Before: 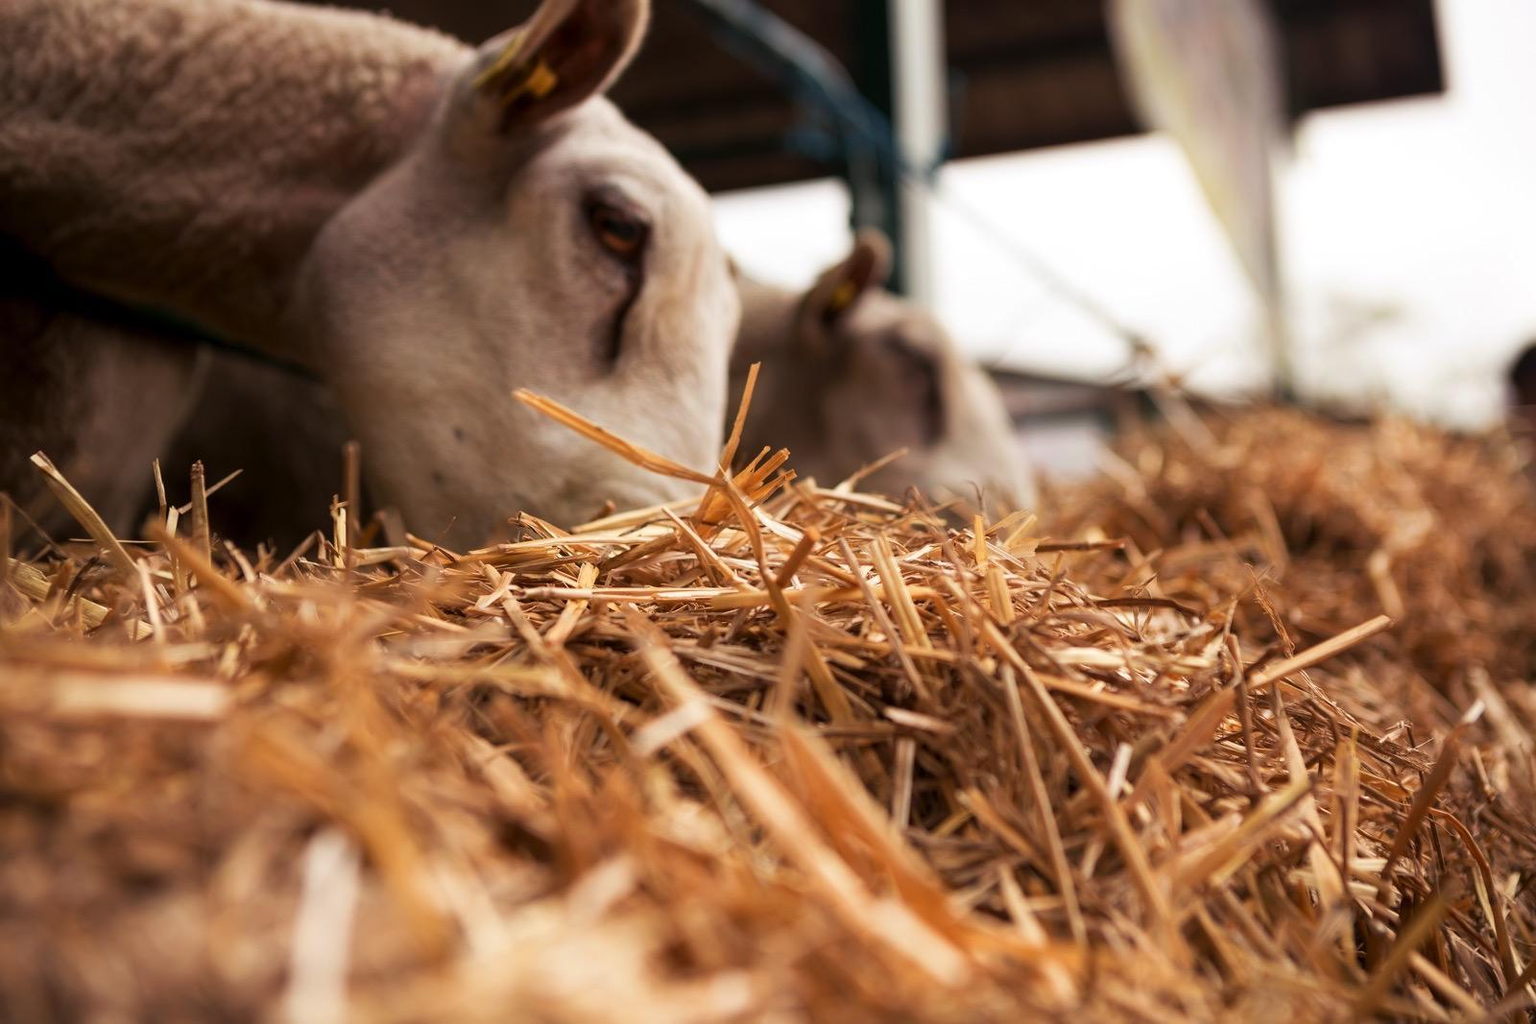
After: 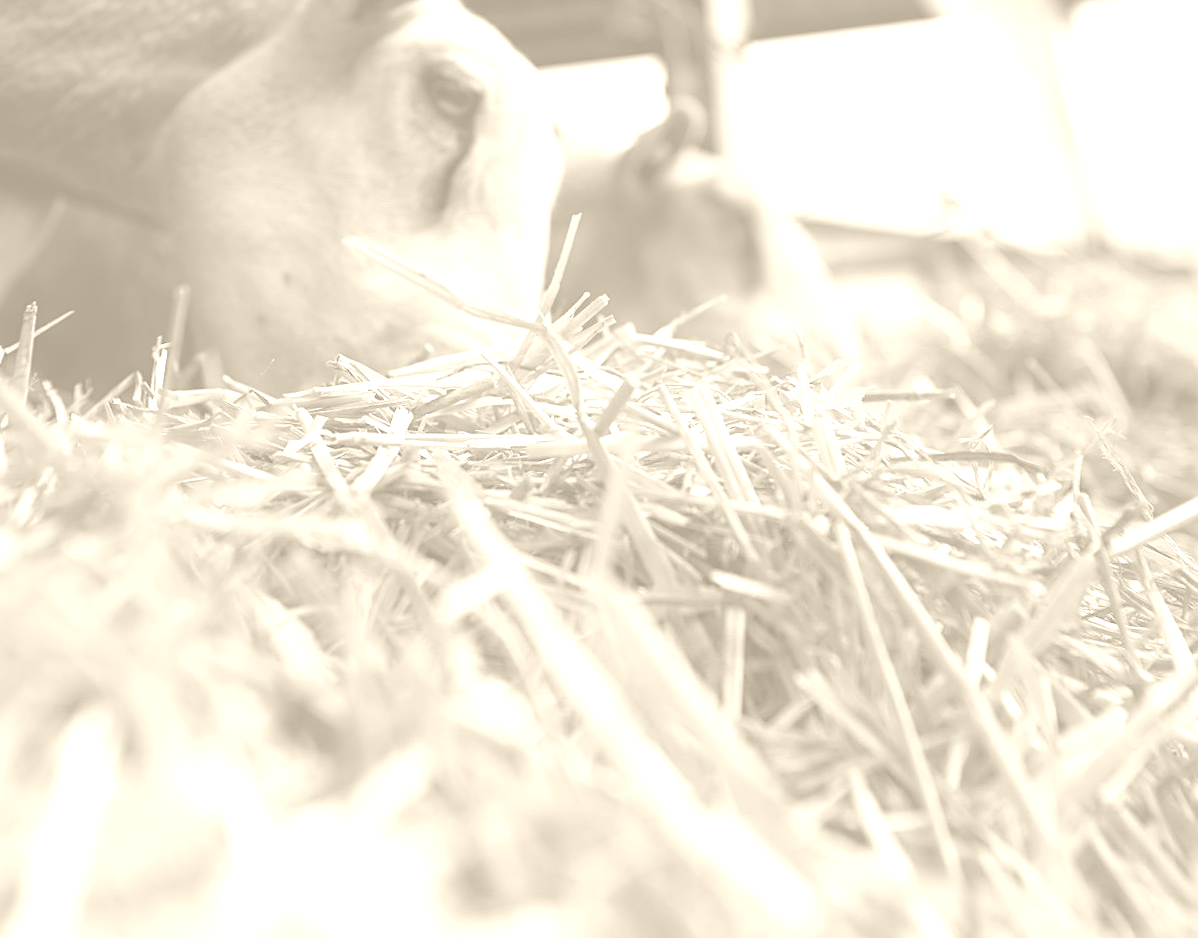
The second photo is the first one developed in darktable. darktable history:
rotate and perspective: rotation 0.72°, lens shift (vertical) -0.352, lens shift (horizontal) -0.051, crop left 0.152, crop right 0.859, crop top 0.019, crop bottom 0.964
crop: left 3.305%, top 6.436%, right 6.389%, bottom 3.258%
sharpen: on, module defaults
colorize: hue 36°, saturation 71%, lightness 80.79%
